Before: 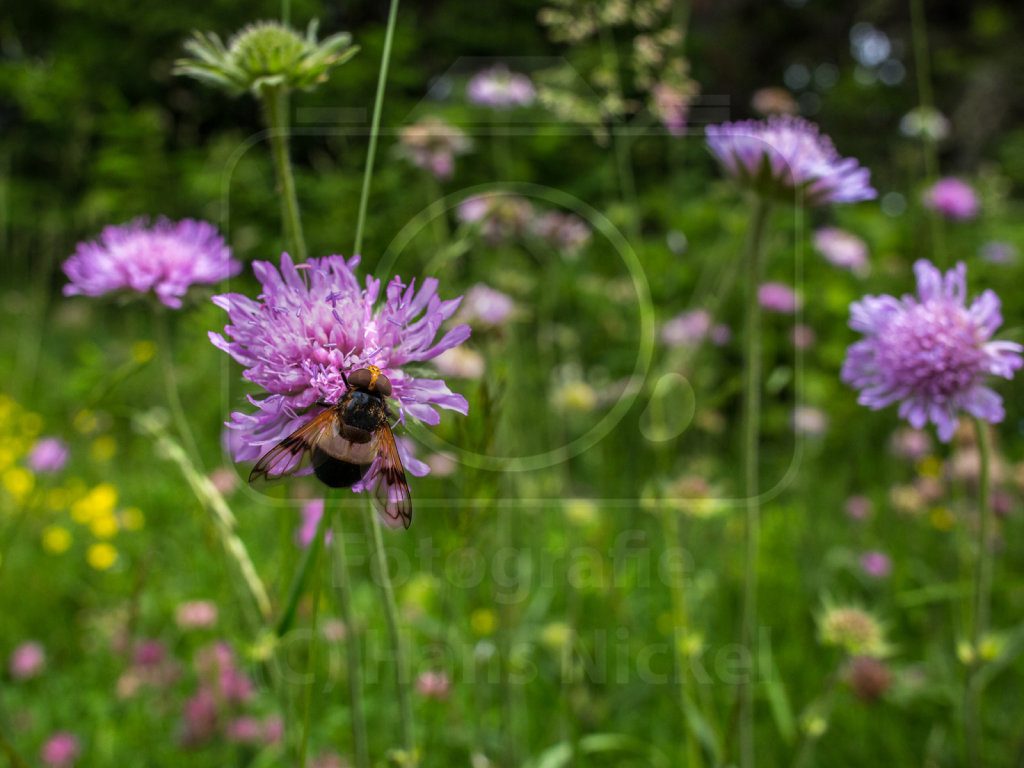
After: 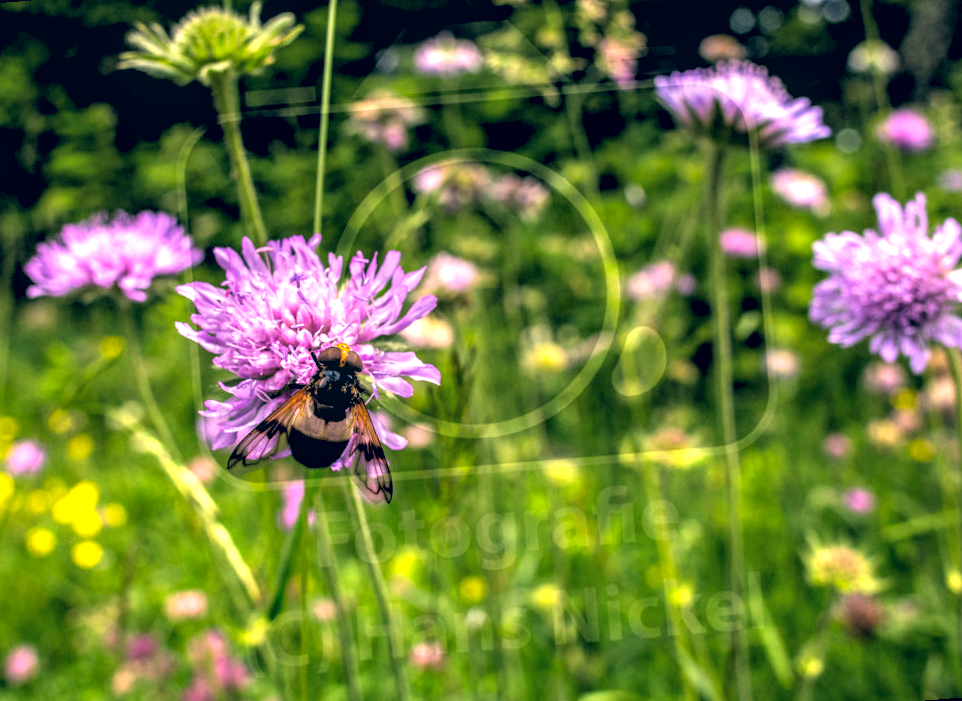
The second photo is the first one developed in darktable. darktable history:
rgb levels: levels [[0.034, 0.472, 0.904], [0, 0.5, 1], [0, 0.5, 1]]
rotate and perspective: rotation -4.57°, crop left 0.054, crop right 0.944, crop top 0.087, crop bottom 0.914
local contrast: on, module defaults
exposure: exposure 1 EV, compensate highlight preservation false
color correction: highlights a* 10.32, highlights b* 14.66, shadows a* -9.59, shadows b* -15.02
